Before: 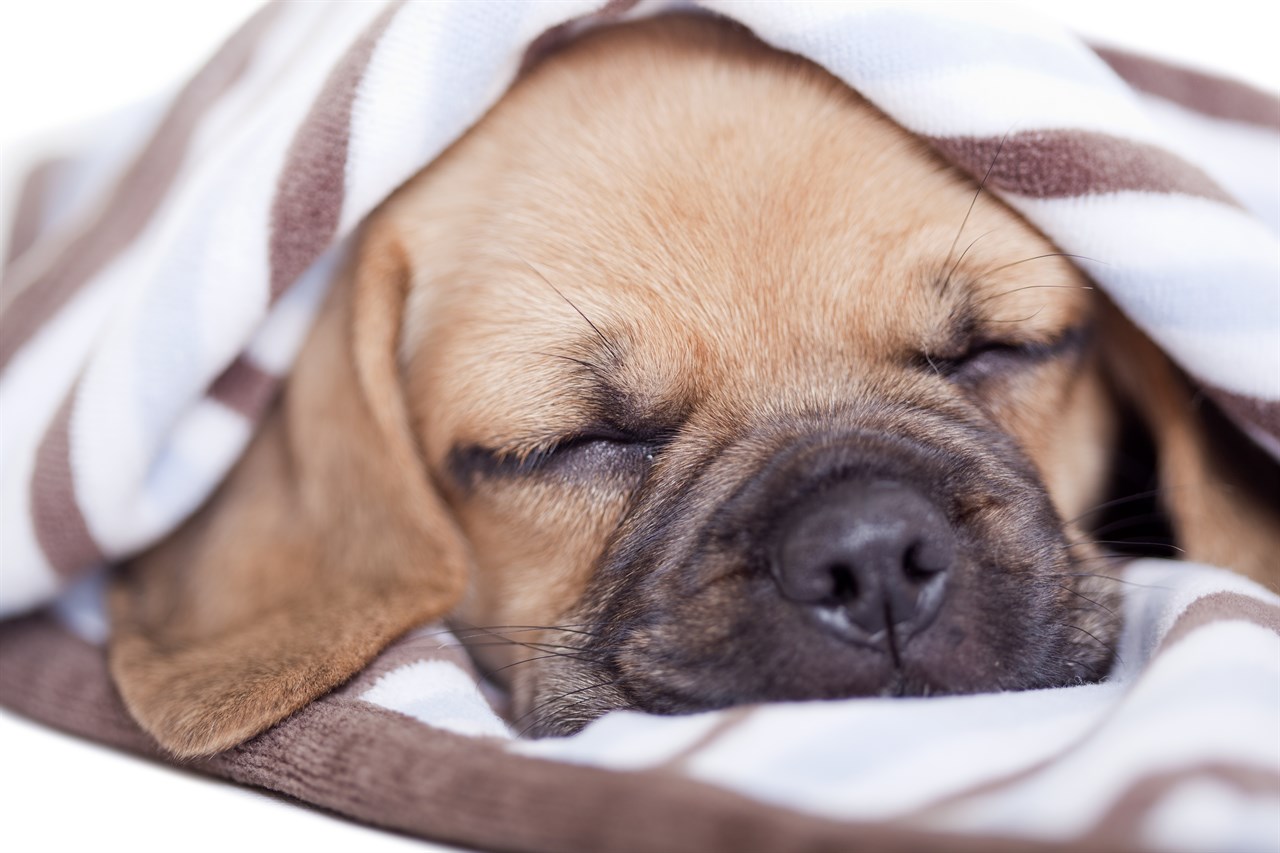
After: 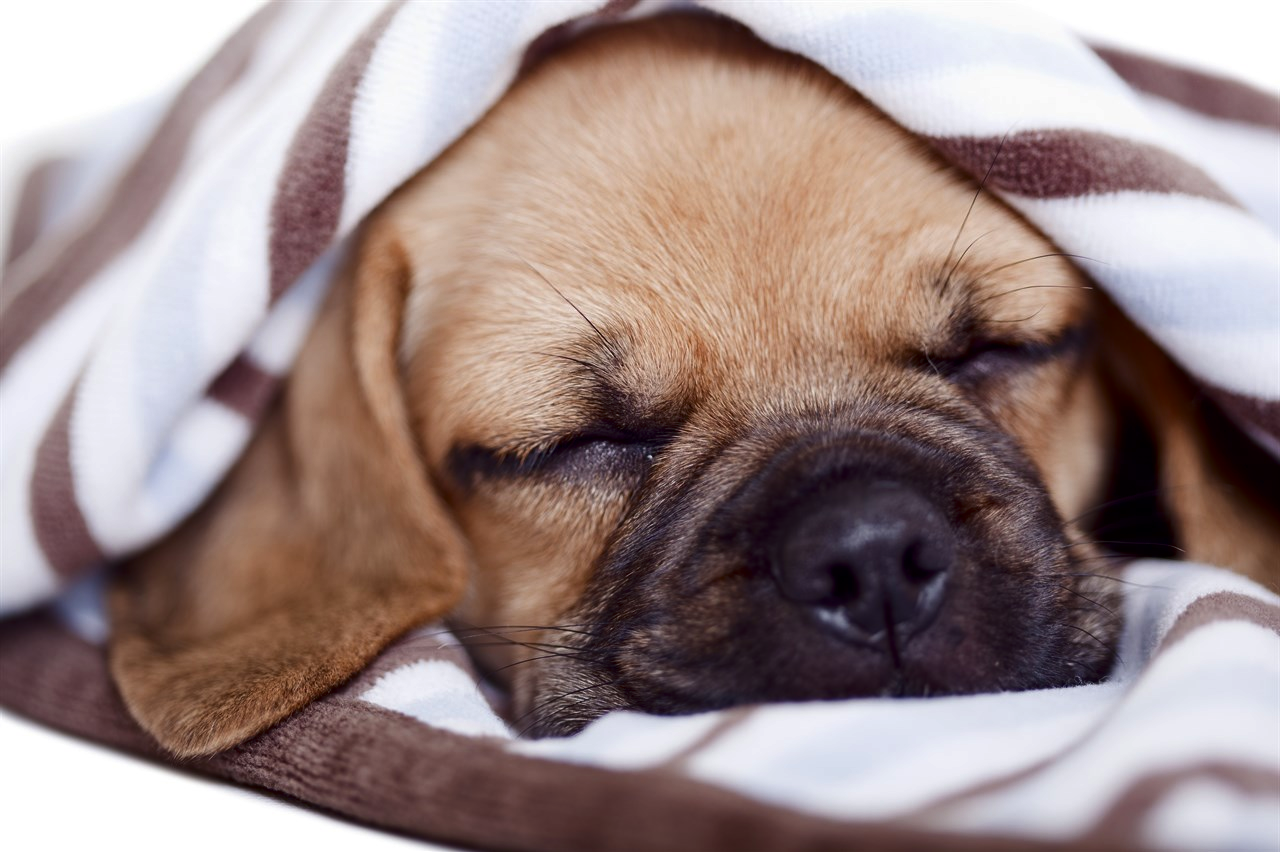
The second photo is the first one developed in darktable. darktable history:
contrast brightness saturation: contrast 0.097, brightness -0.274, saturation 0.15
crop: bottom 0.06%
